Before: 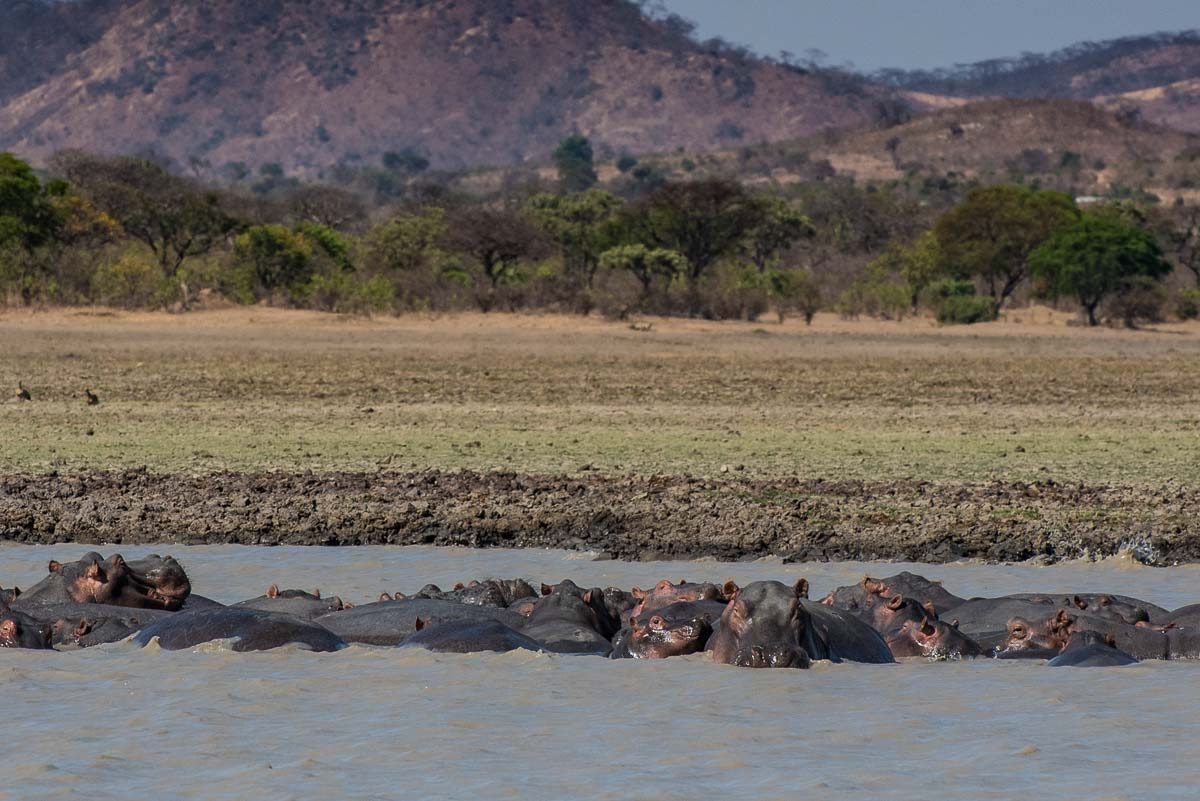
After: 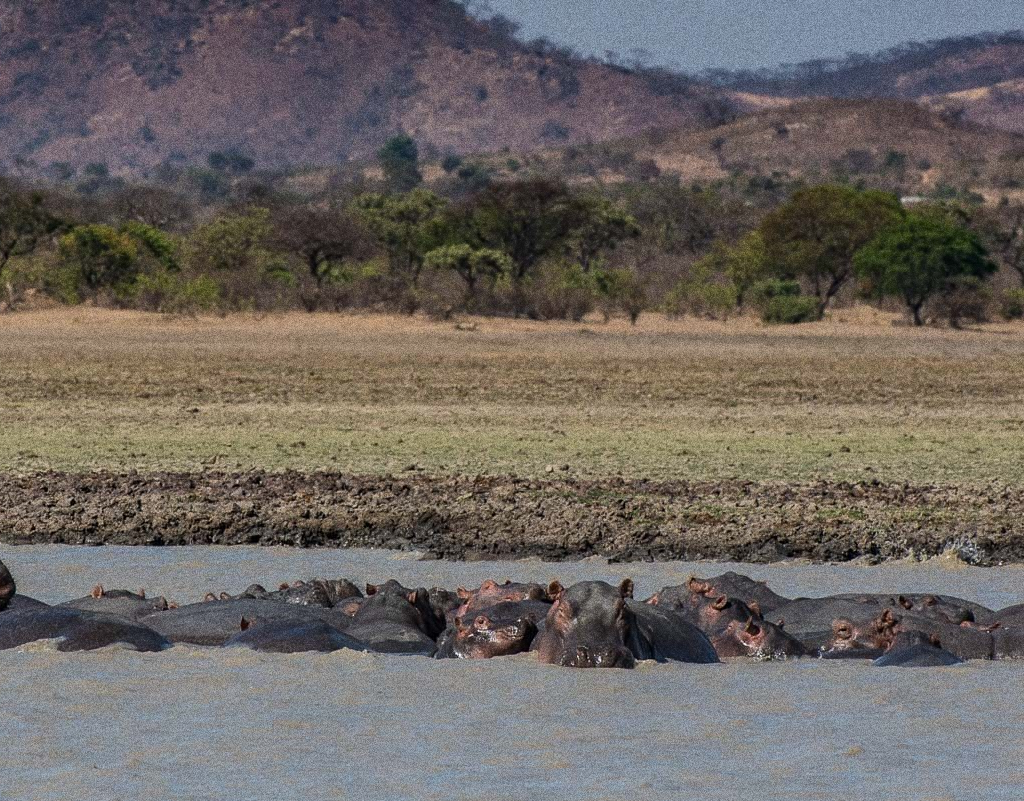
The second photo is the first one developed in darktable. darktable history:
grain: strength 49.07%
crop and rotate: left 14.584%
contrast brightness saturation: contrast 0.01, saturation -0.05
